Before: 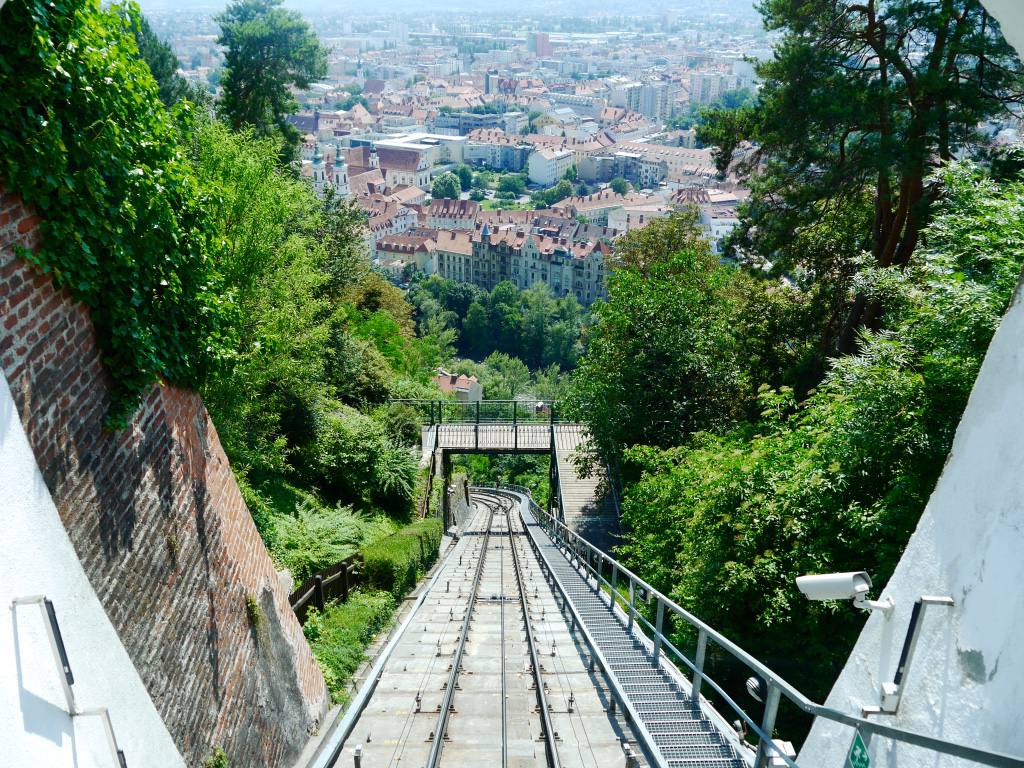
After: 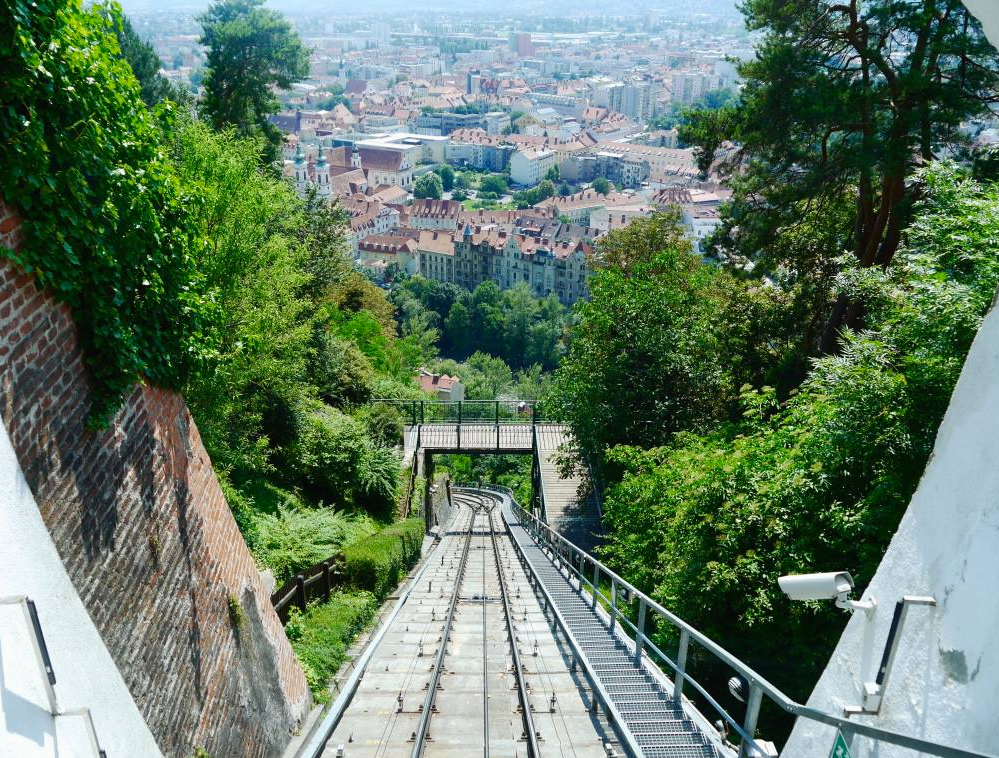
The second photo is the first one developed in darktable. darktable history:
crop and rotate: left 1.774%, right 0.633%, bottom 1.28%
contrast brightness saturation: contrast -0.02, brightness -0.01, saturation 0.03
